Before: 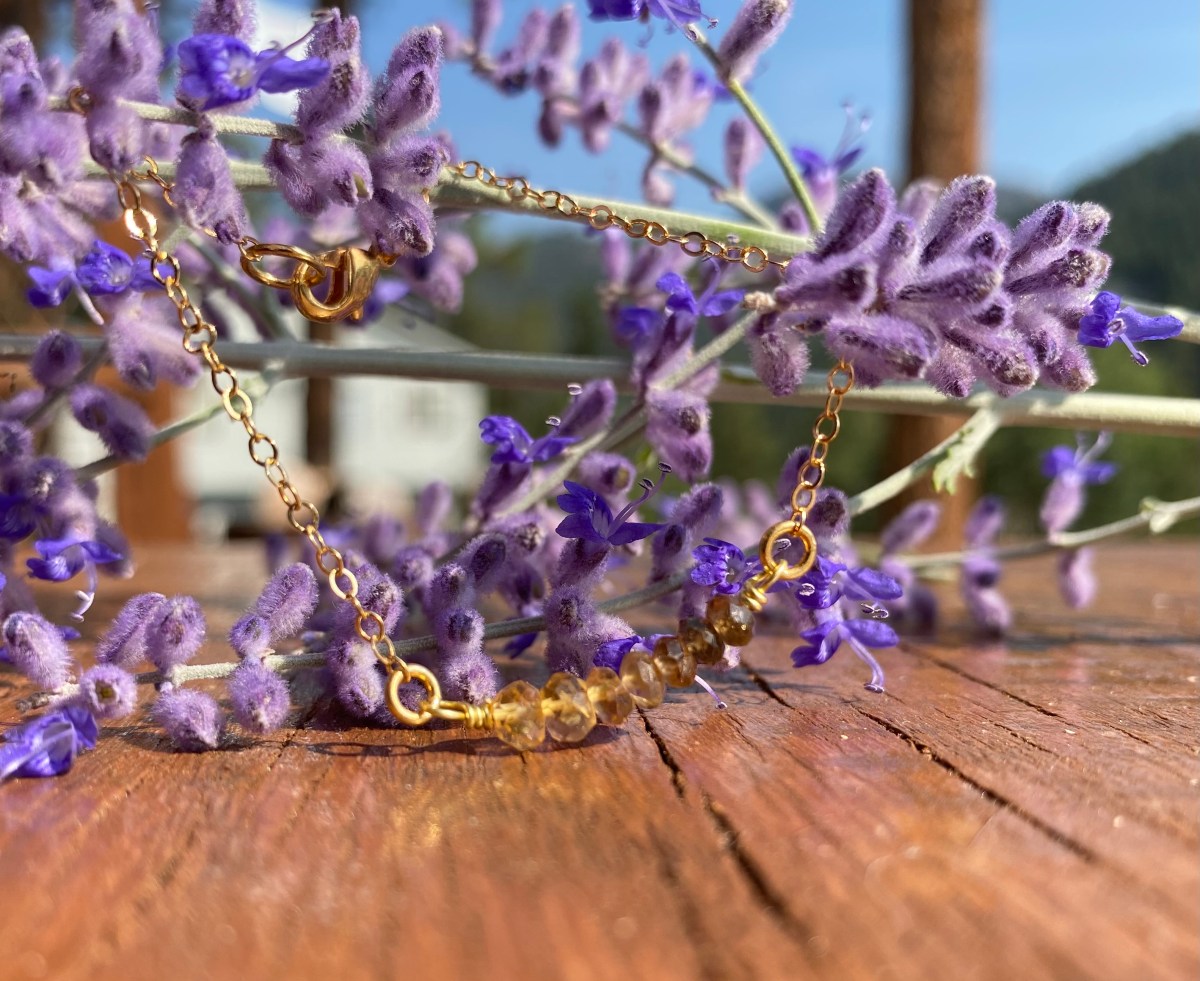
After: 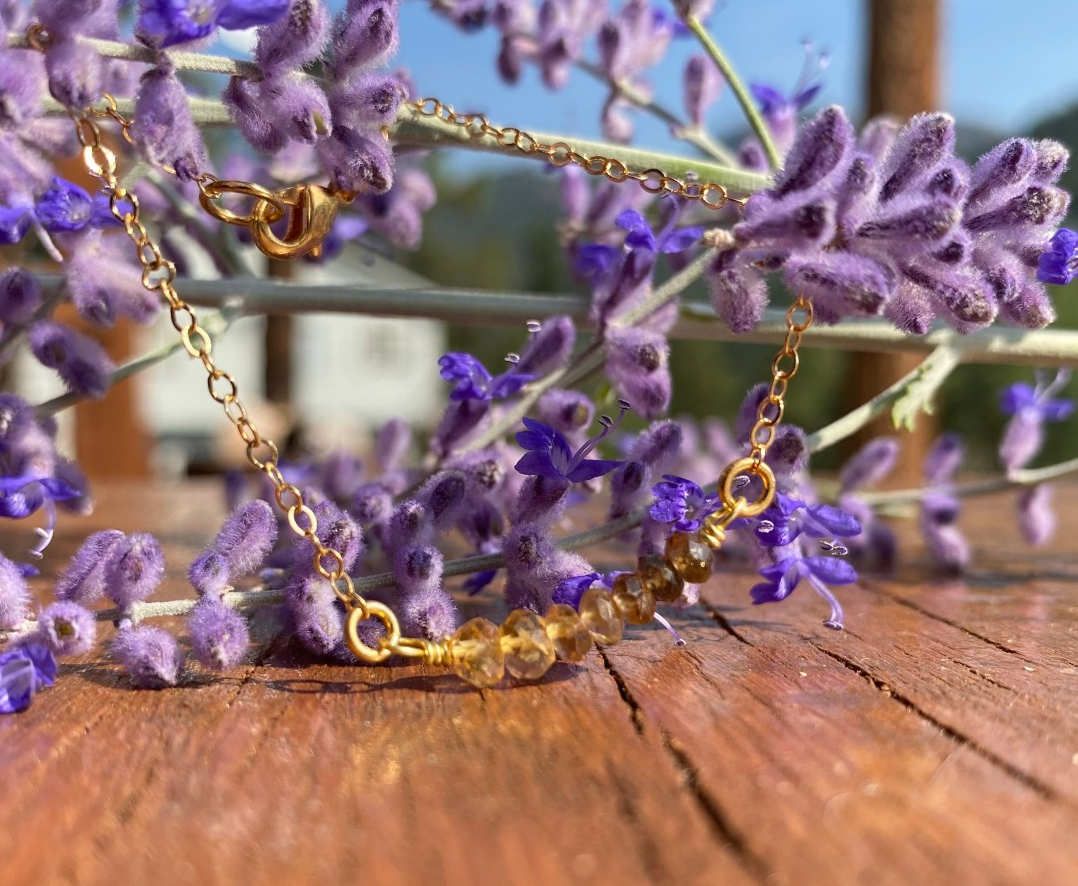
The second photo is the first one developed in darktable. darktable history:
crop: left 3.478%, top 6.451%, right 6.648%, bottom 3.192%
